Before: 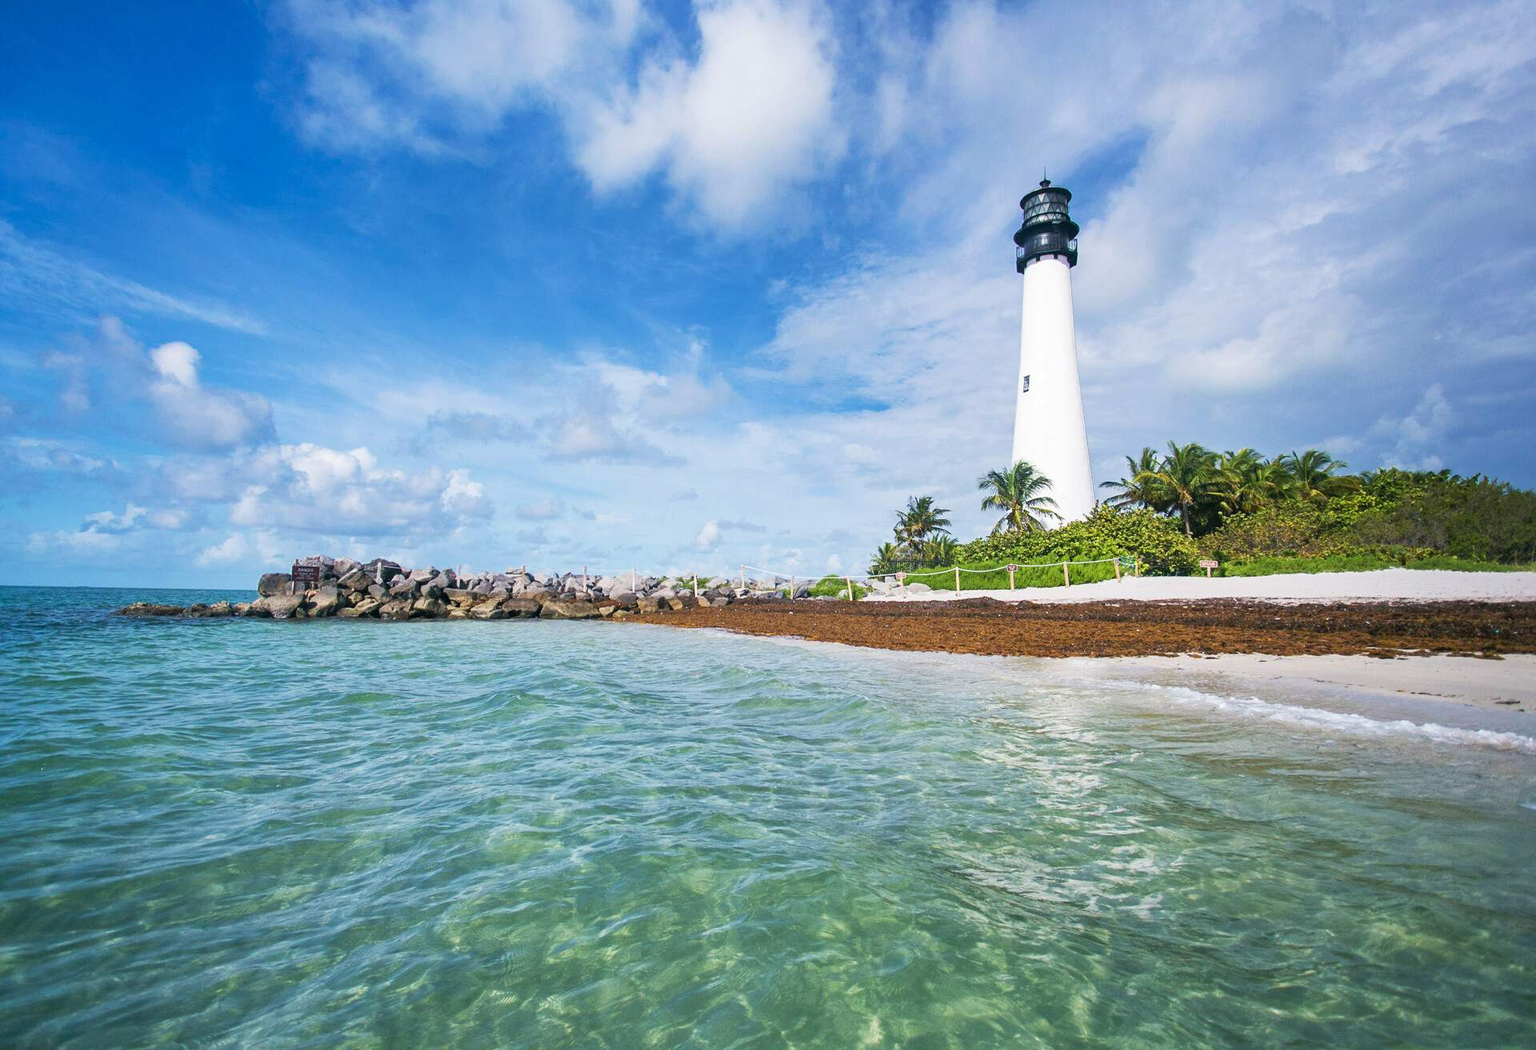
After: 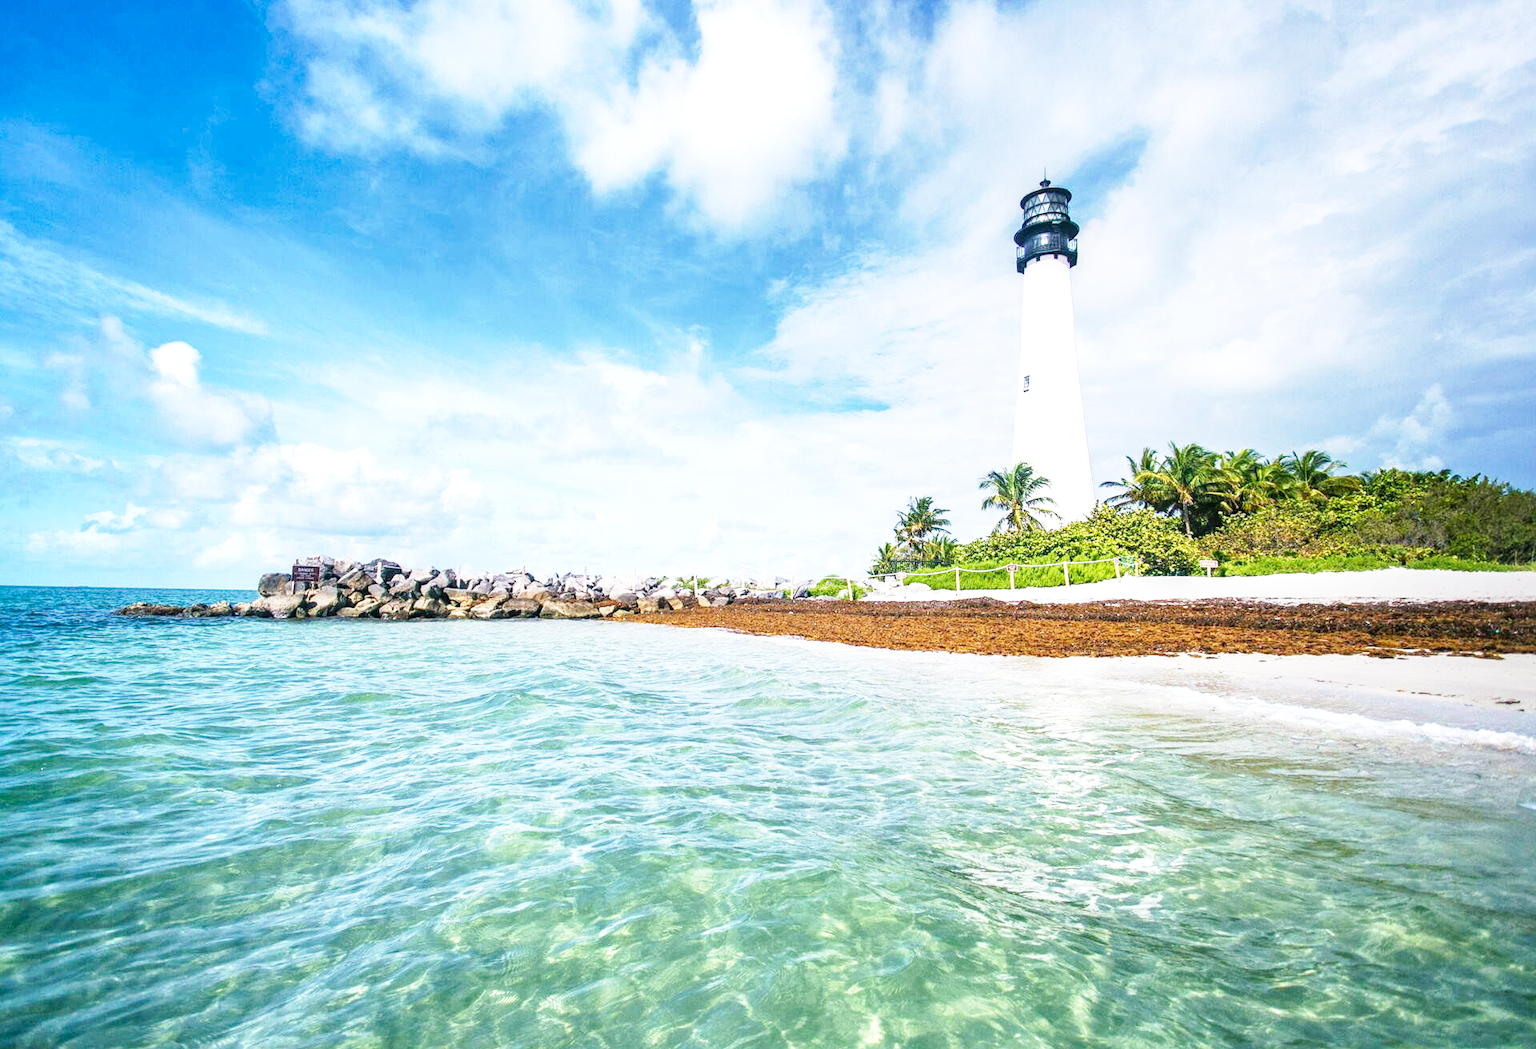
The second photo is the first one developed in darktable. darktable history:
base curve: curves: ch0 [(0, 0) (0.018, 0.026) (0.143, 0.37) (0.33, 0.731) (0.458, 0.853) (0.735, 0.965) (0.905, 0.986) (1, 1)], preserve colors none
local contrast: on, module defaults
exposure: black level correction 0.002, compensate exposure bias true, compensate highlight preservation false
